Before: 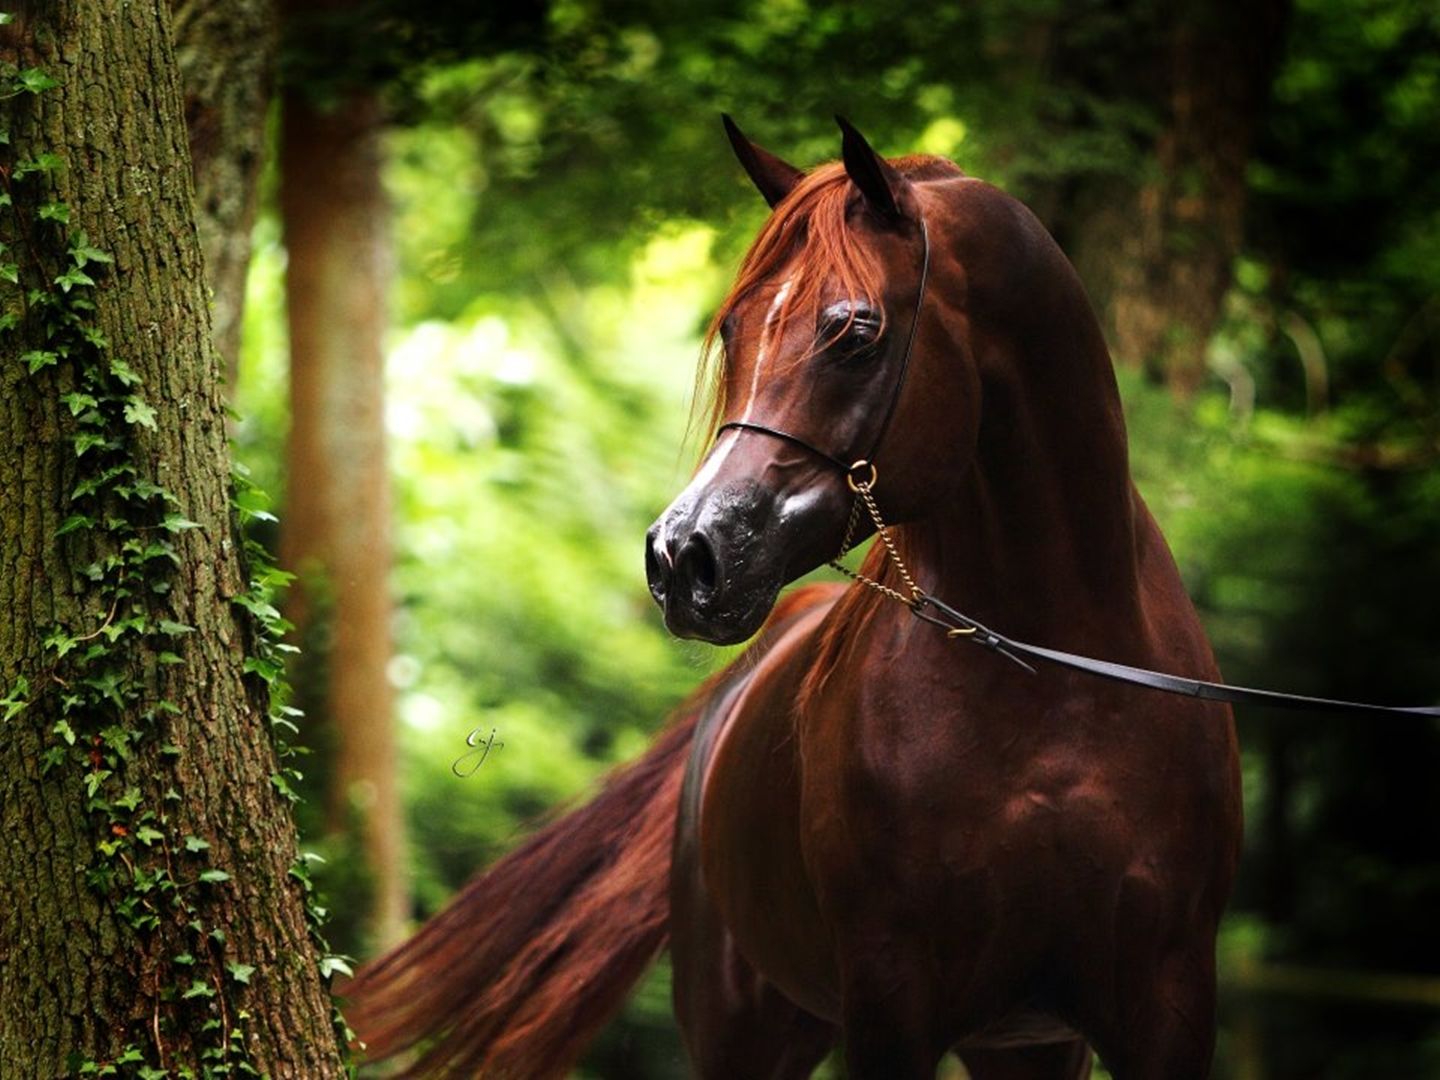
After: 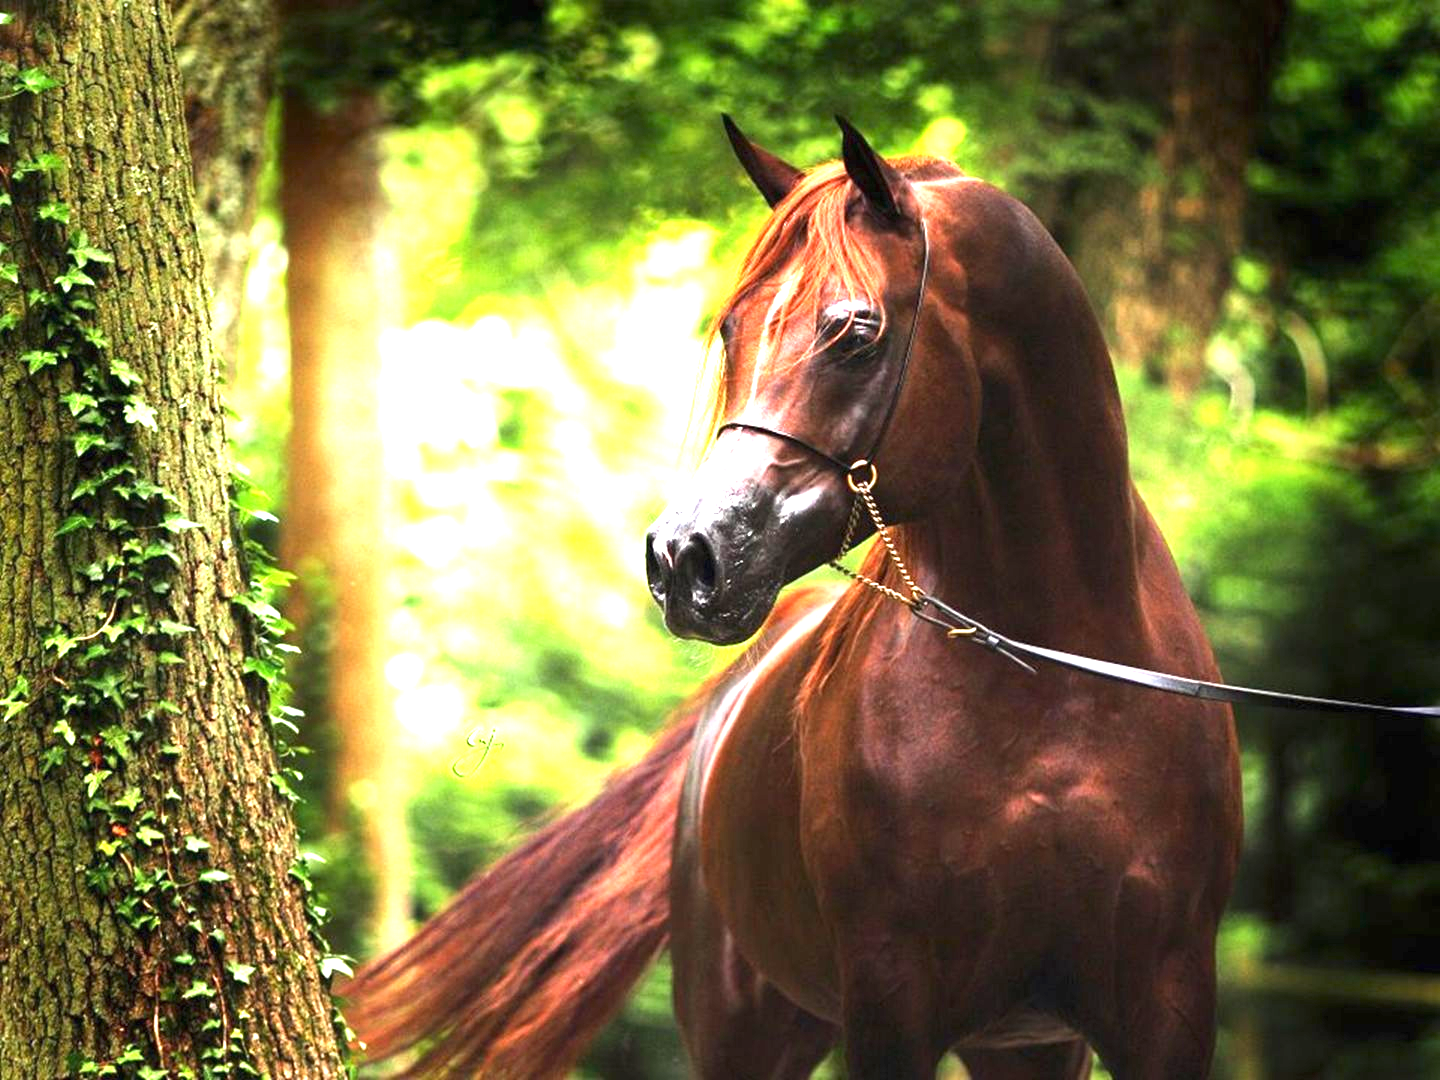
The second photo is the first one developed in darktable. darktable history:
exposure: black level correction 0, exposure 1.999 EV, compensate highlight preservation false
tone equalizer: on, module defaults
levels: black 3.91%
